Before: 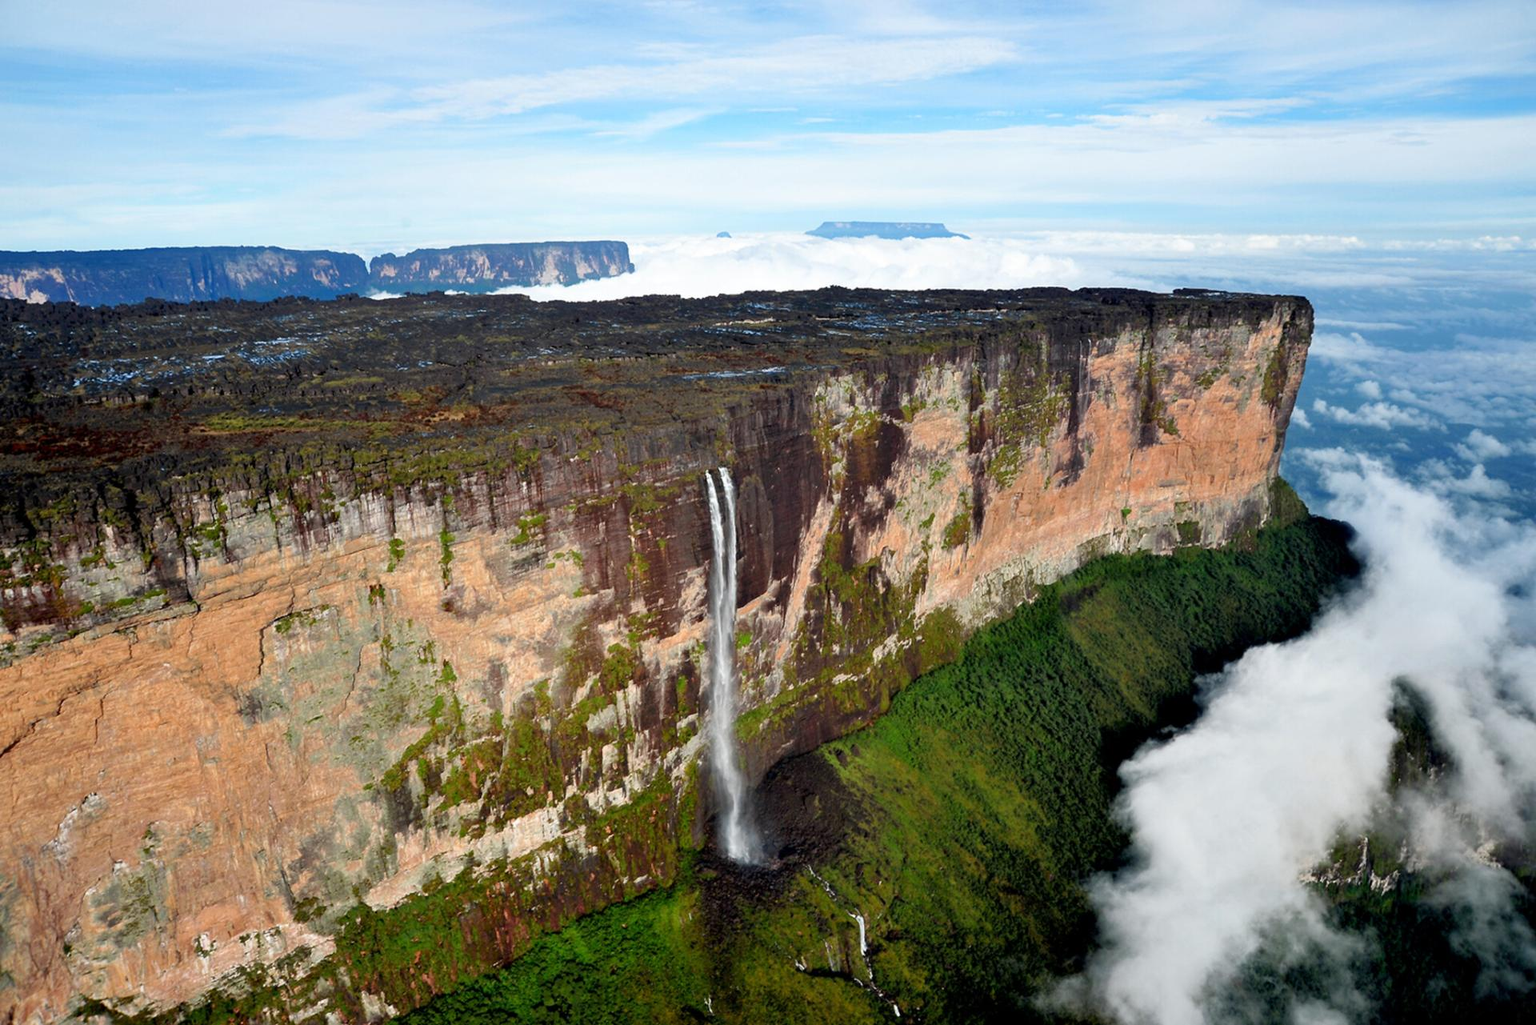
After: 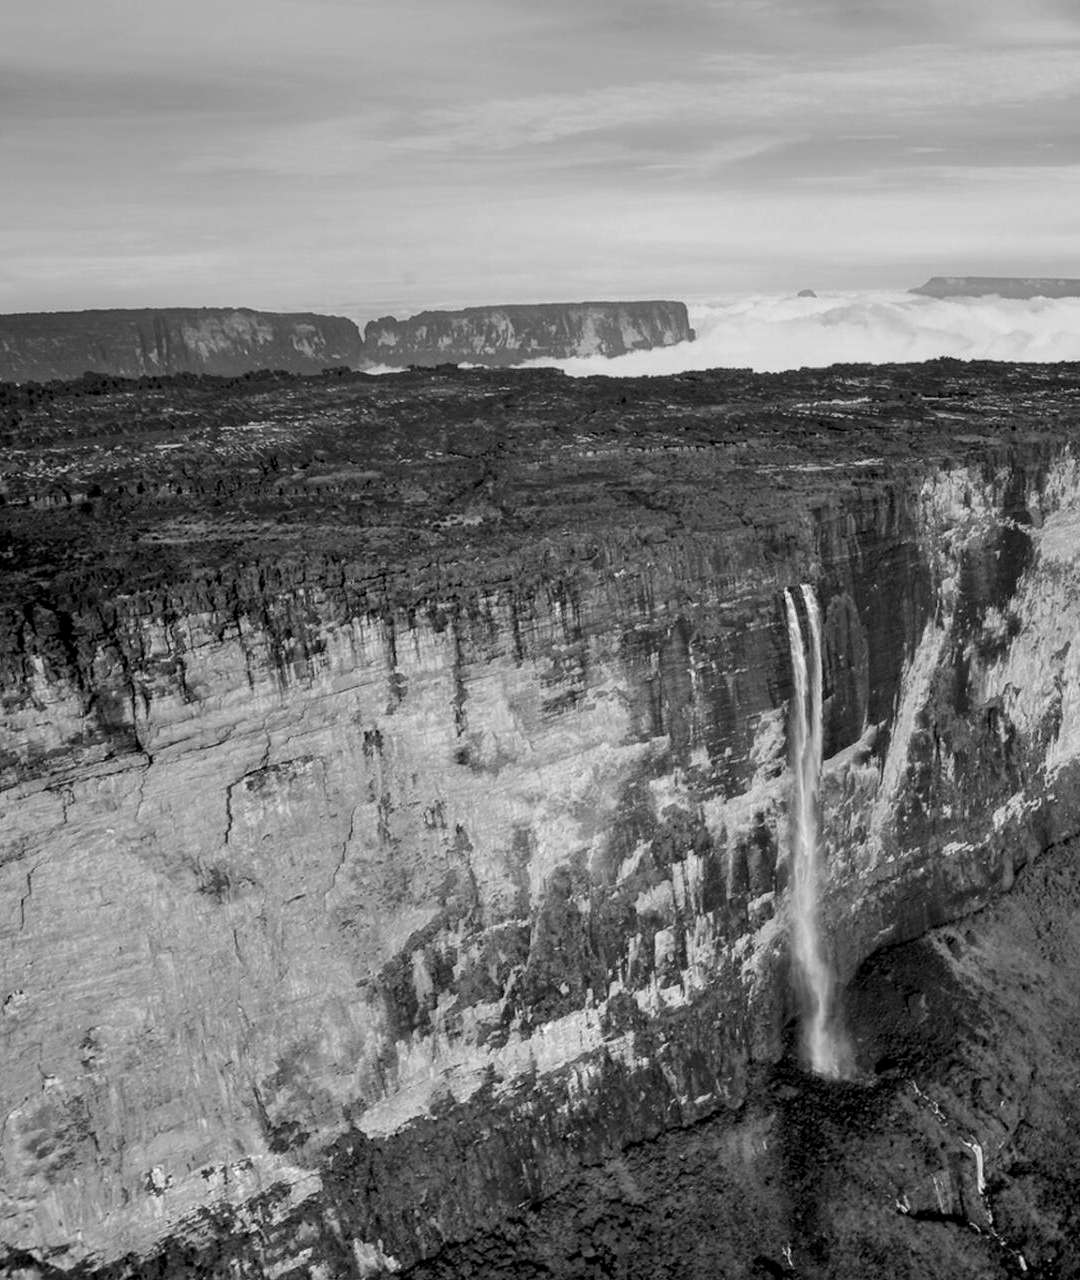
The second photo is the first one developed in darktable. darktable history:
monochrome: a 26.22, b 42.67, size 0.8
local contrast: on, module defaults
crop: left 5.114%, right 38.589%
base curve: curves: ch0 [(0, 0) (0.235, 0.266) (0.503, 0.496) (0.786, 0.72) (1, 1)]
